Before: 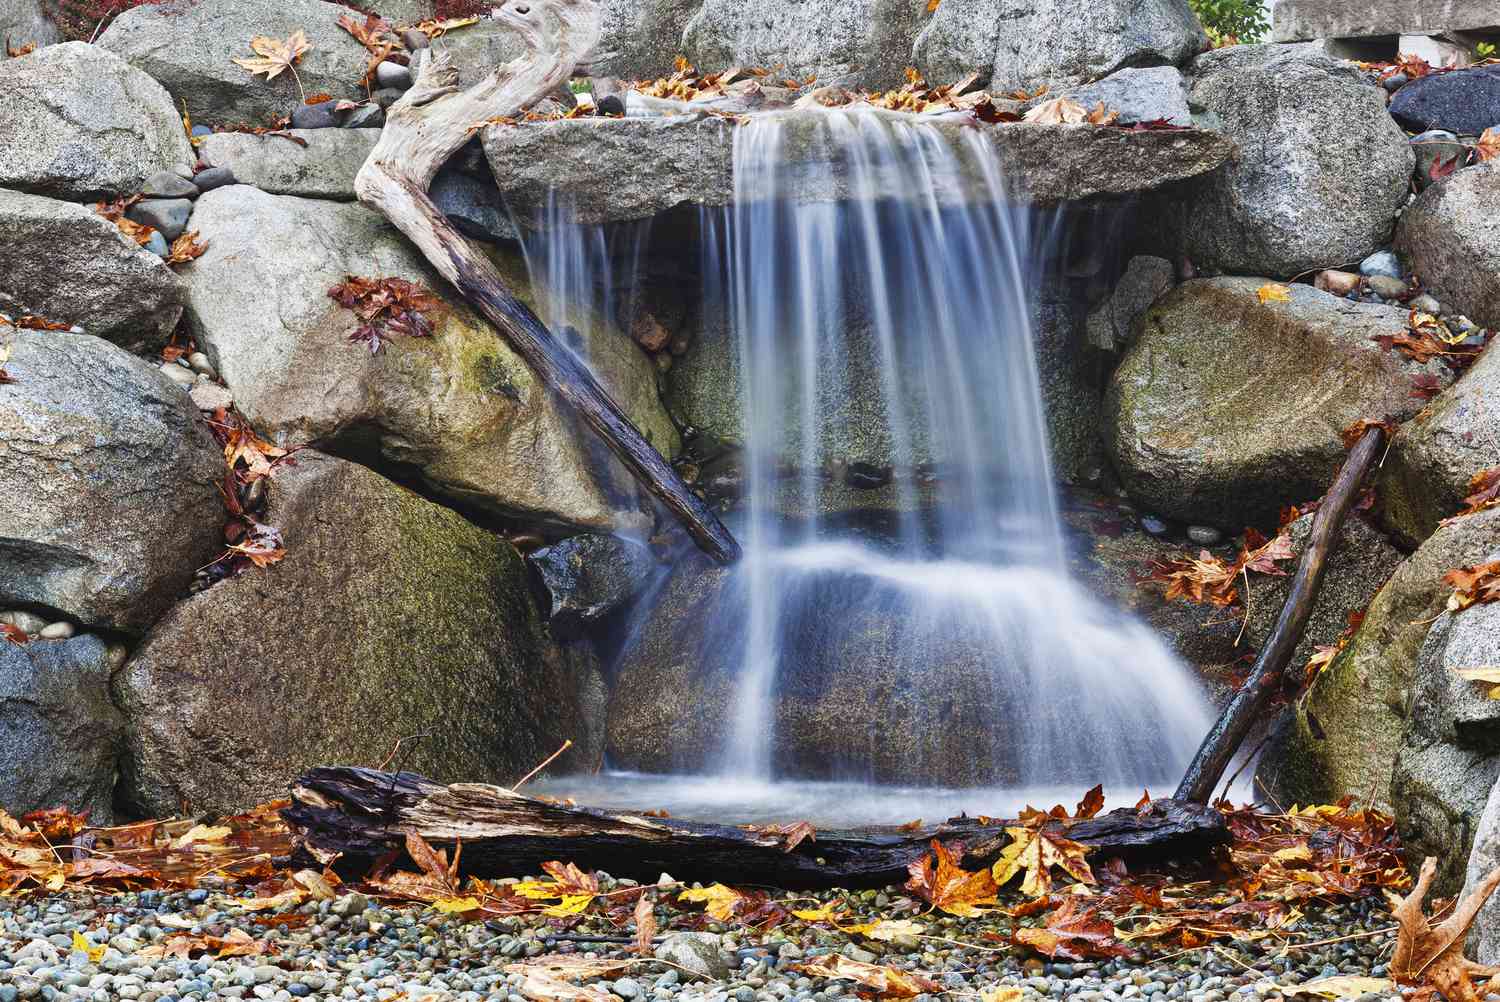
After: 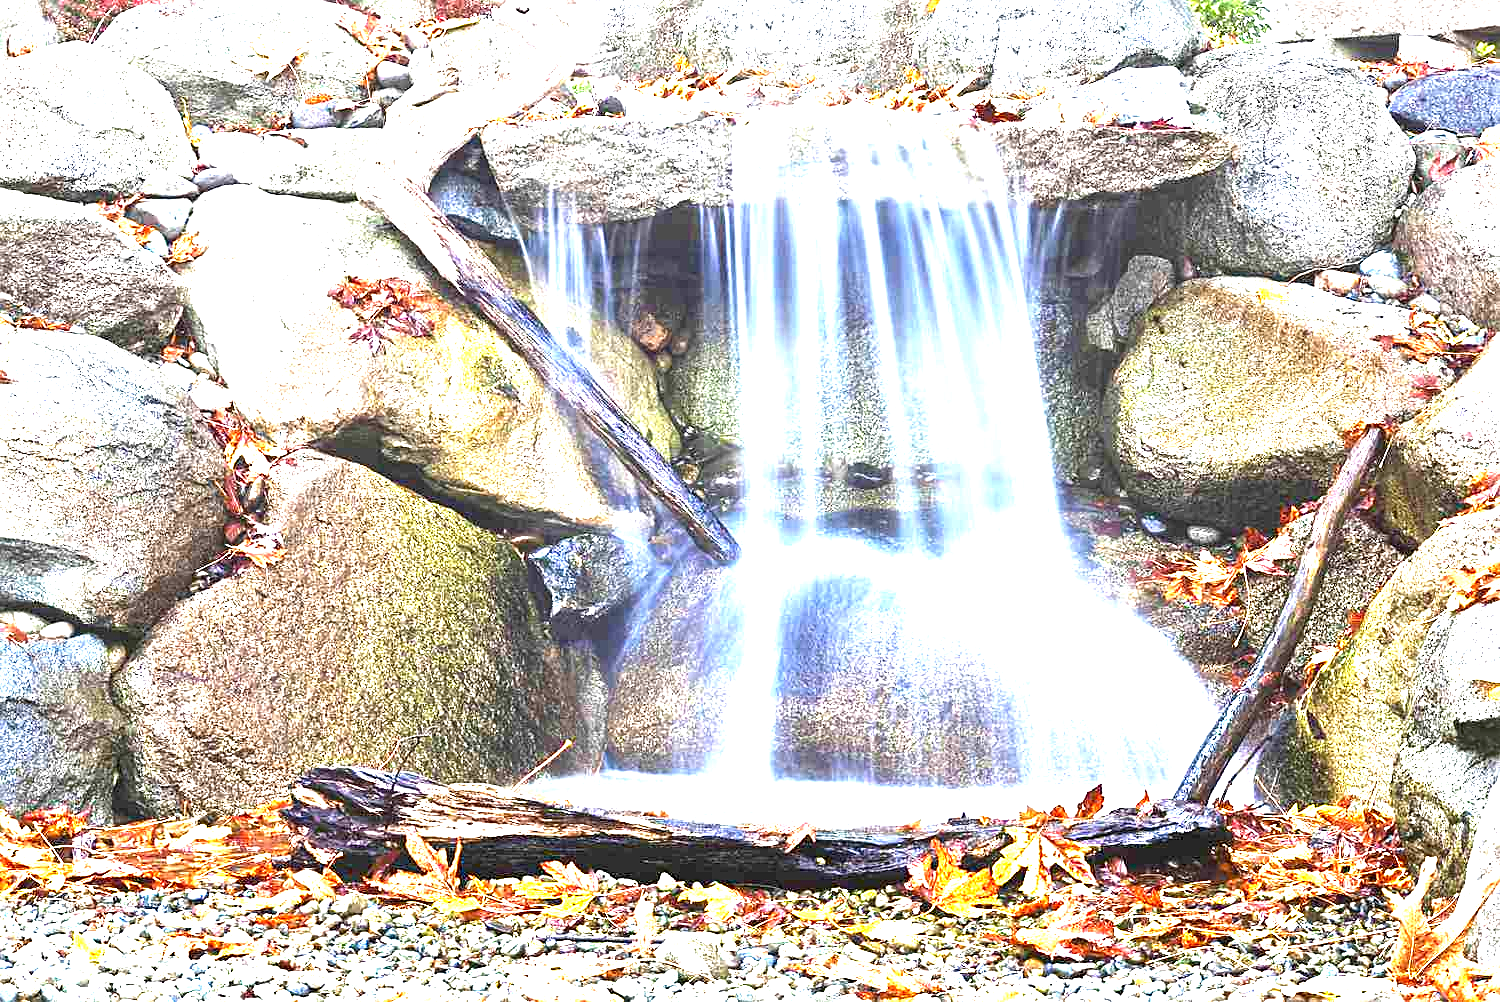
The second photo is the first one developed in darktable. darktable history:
sharpen: amount 0.491
exposure: black level correction 0.001, exposure 2.568 EV, compensate highlight preservation false
